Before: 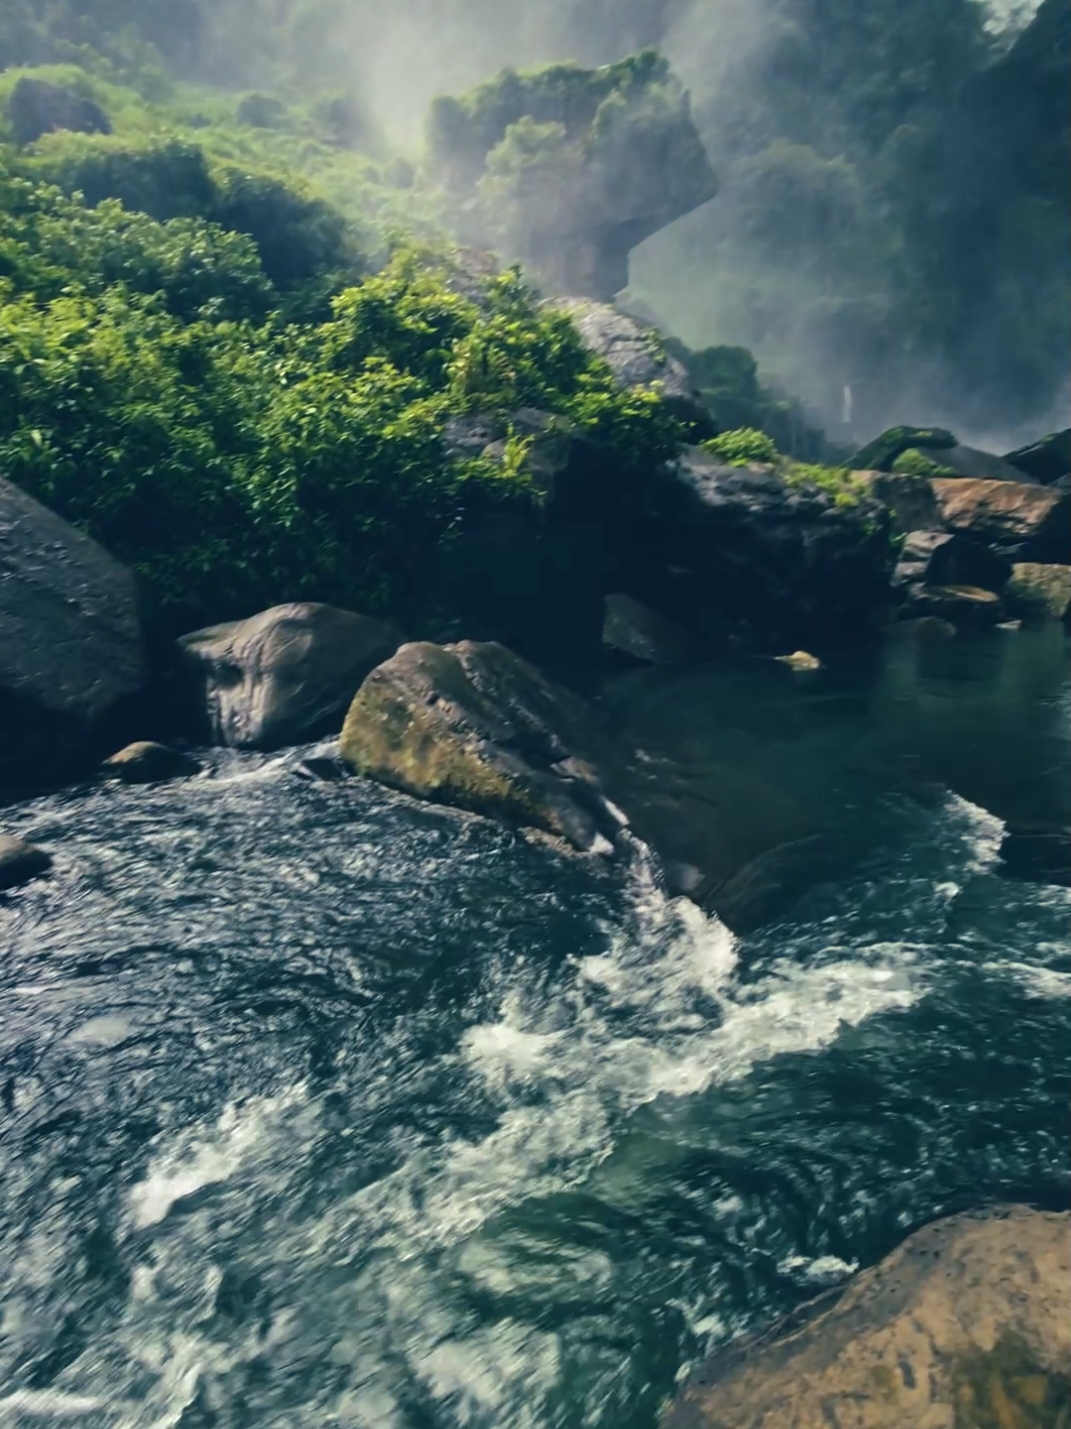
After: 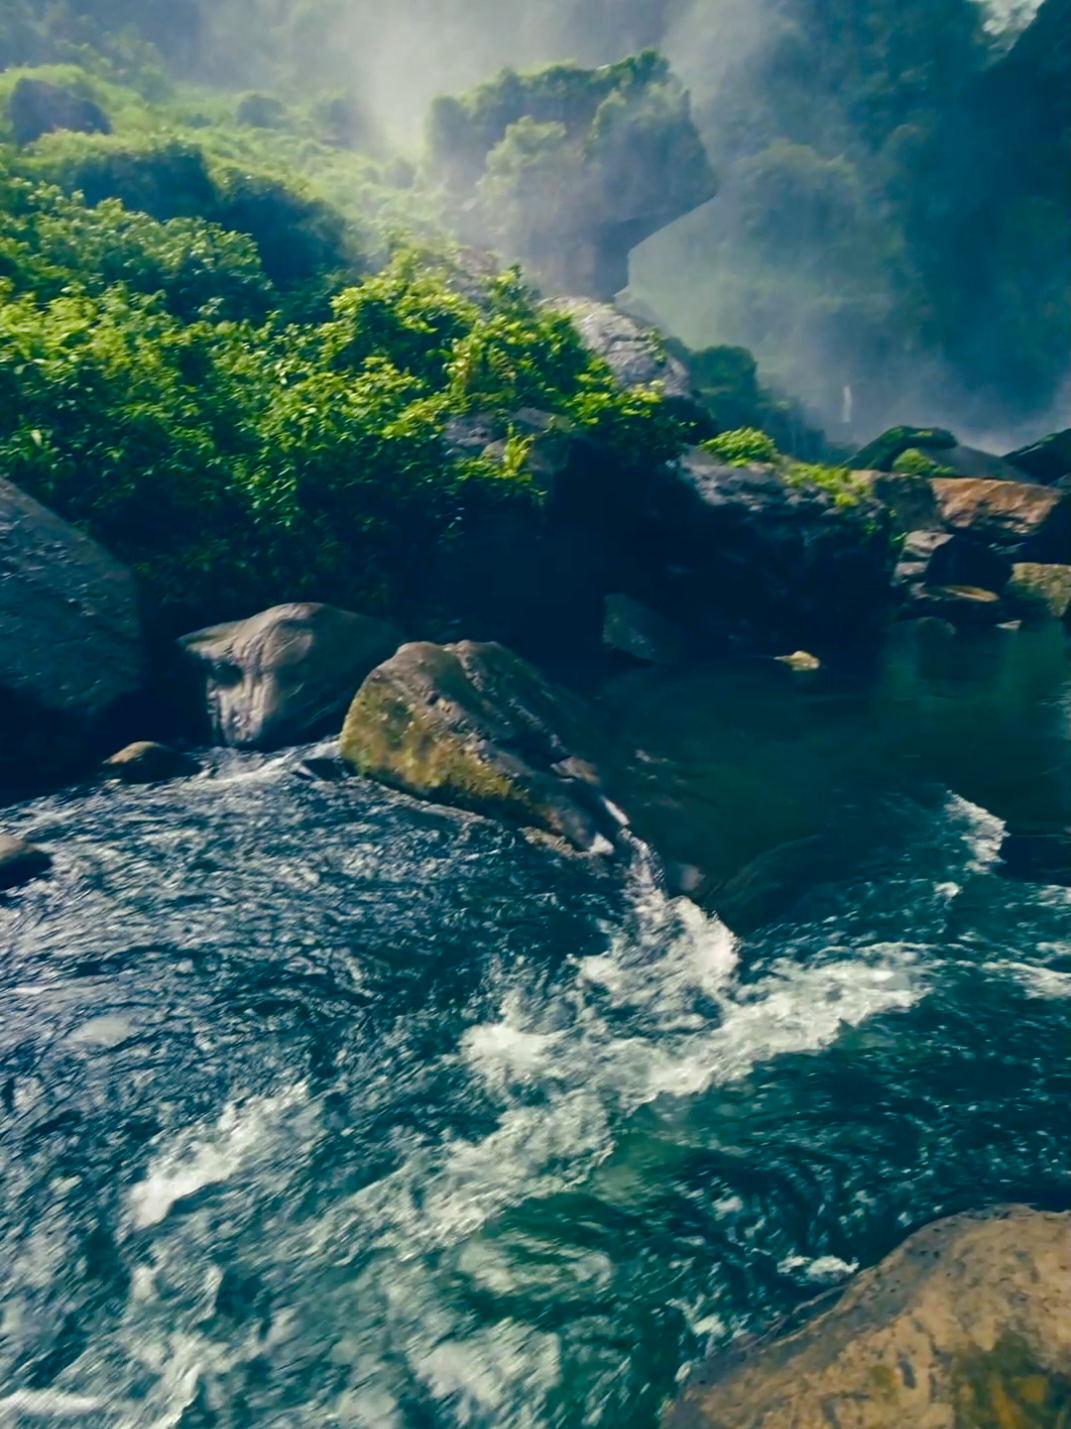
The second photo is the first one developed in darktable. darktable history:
color balance rgb: linear chroma grading › shadows 9.641%, linear chroma grading › highlights 10.909%, linear chroma grading › global chroma 14.68%, linear chroma grading › mid-tones 14.866%, perceptual saturation grading › global saturation 20%, perceptual saturation grading › highlights -49.159%, perceptual saturation grading › shadows 24.756%
